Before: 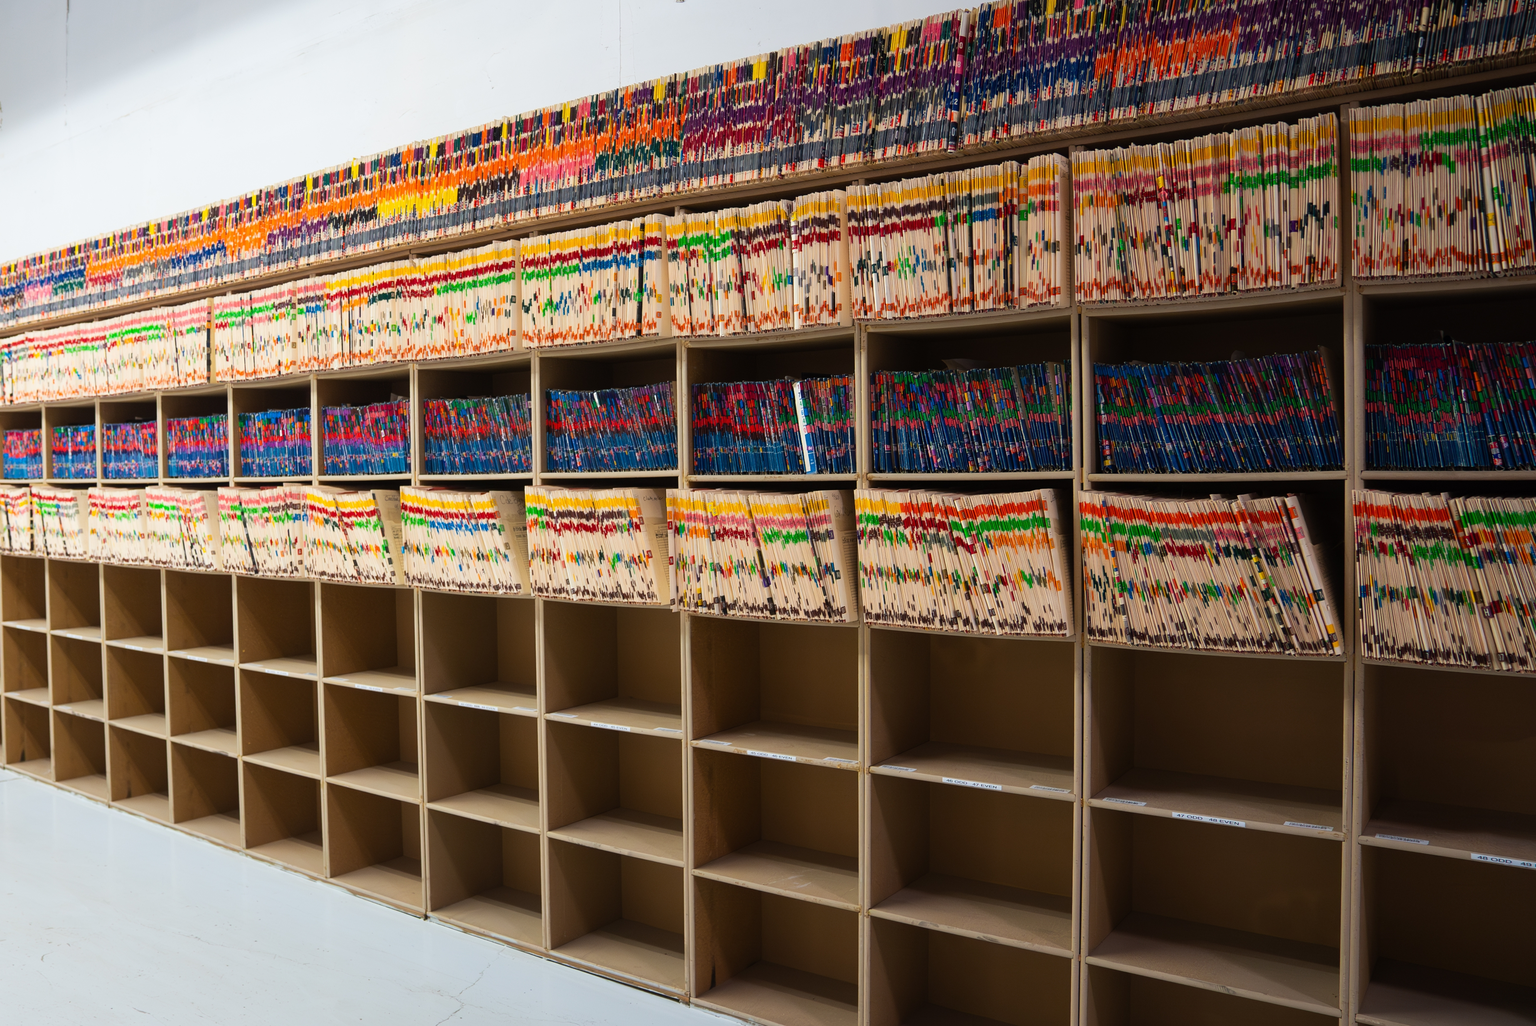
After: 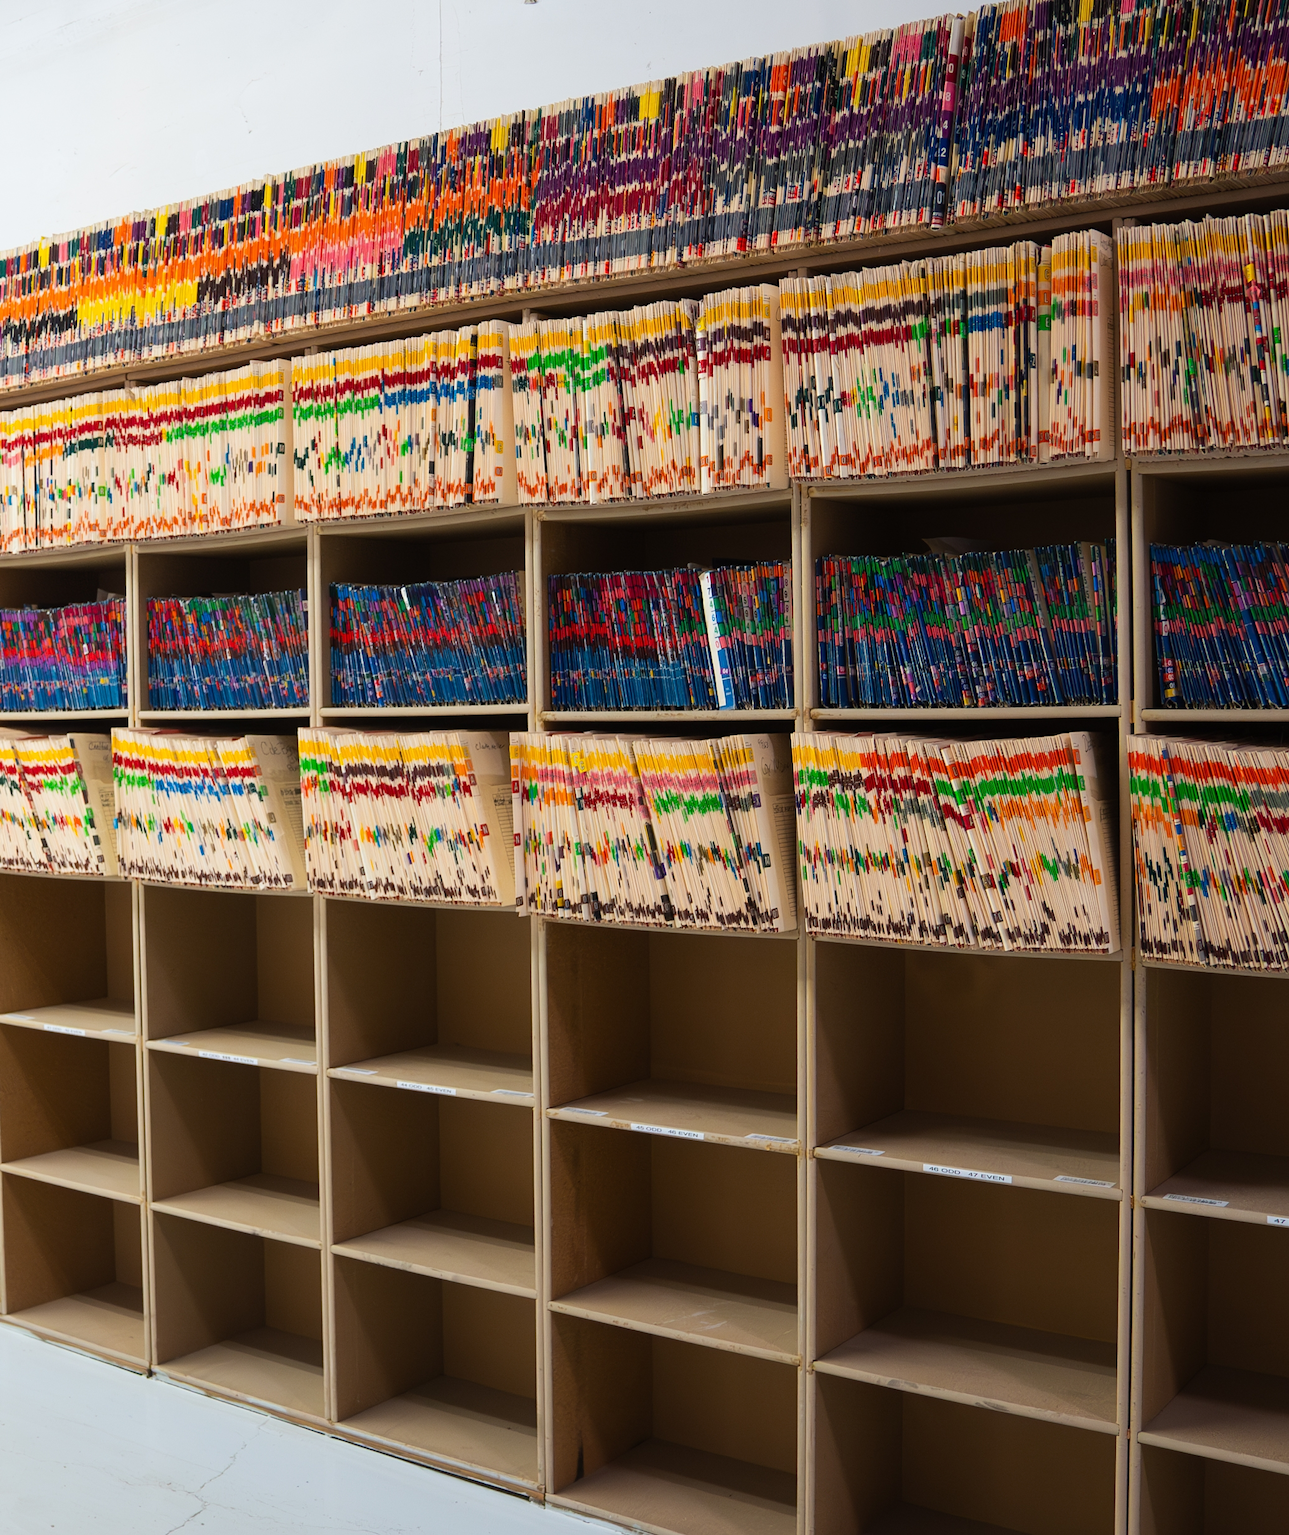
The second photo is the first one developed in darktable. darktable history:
crop: left 21.217%, right 22.697%
